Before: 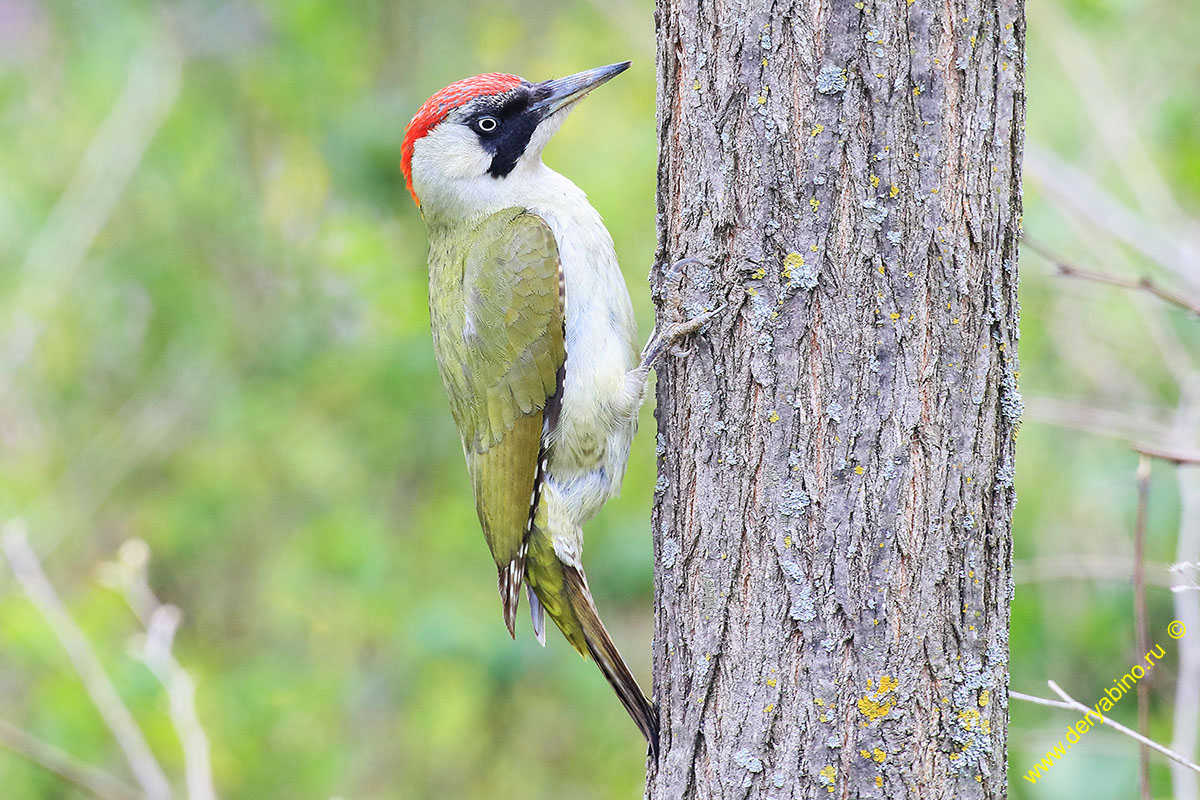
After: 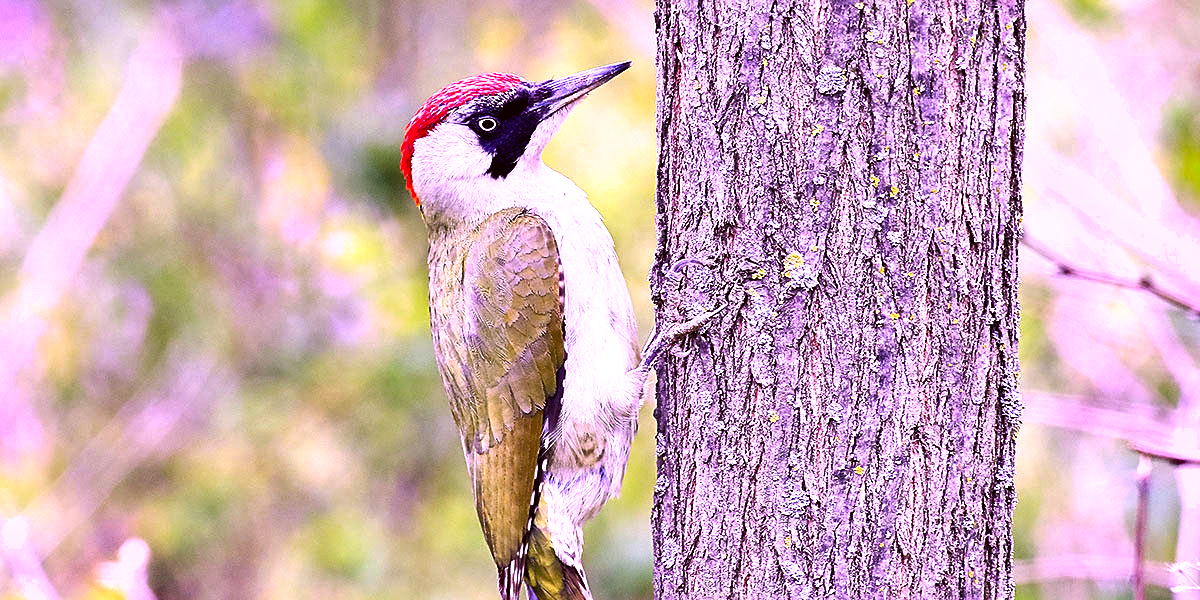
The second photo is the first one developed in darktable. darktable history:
exposure: black level correction 0.001, exposure 0.5 EV, compensate highlight preservation false
color balance rgb: shadows lift › chroma 4.272%, shadows lift › hue 253.5°, perceptual saturation grading › global saturation 19.913%
crop: bottom 24.984%
shadows and highlights: soften with gaussian
sharpen: on, module defaults
contrast equalizer: octaves 7, y [[0.528, 0.548, 0.563, 0.562, 0.546, 0.526], [0.55 ×6], [0 ×6], [0 ×6], [0 ×6]]
color calibration: output R [1.107, -0.012, -0.003, 0], output B [0, 0, 1.308, 0], illuminant custom, x 0.372, y 0.383, temperature 4280.64 K
color correction: highlights a* 6.25, highlights b* 8.08, shadows a* 6.08, shadows b* 7.29, saturation 0.877
